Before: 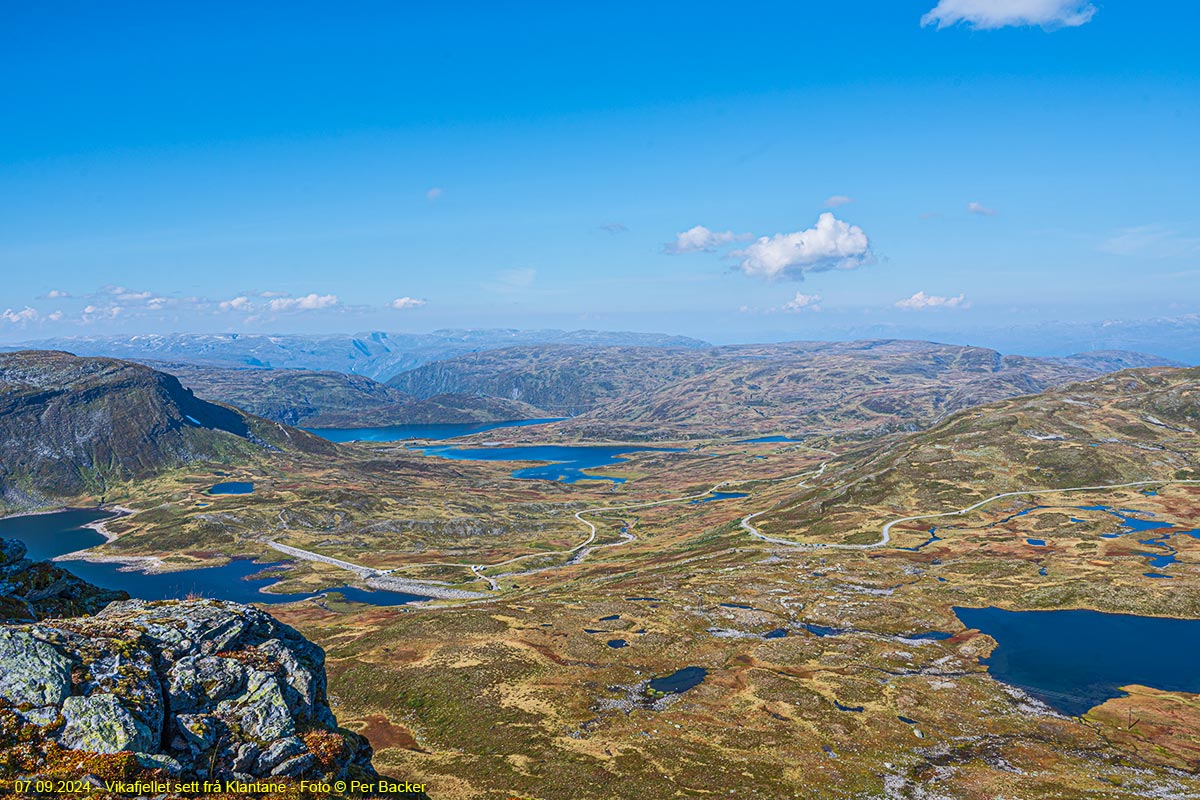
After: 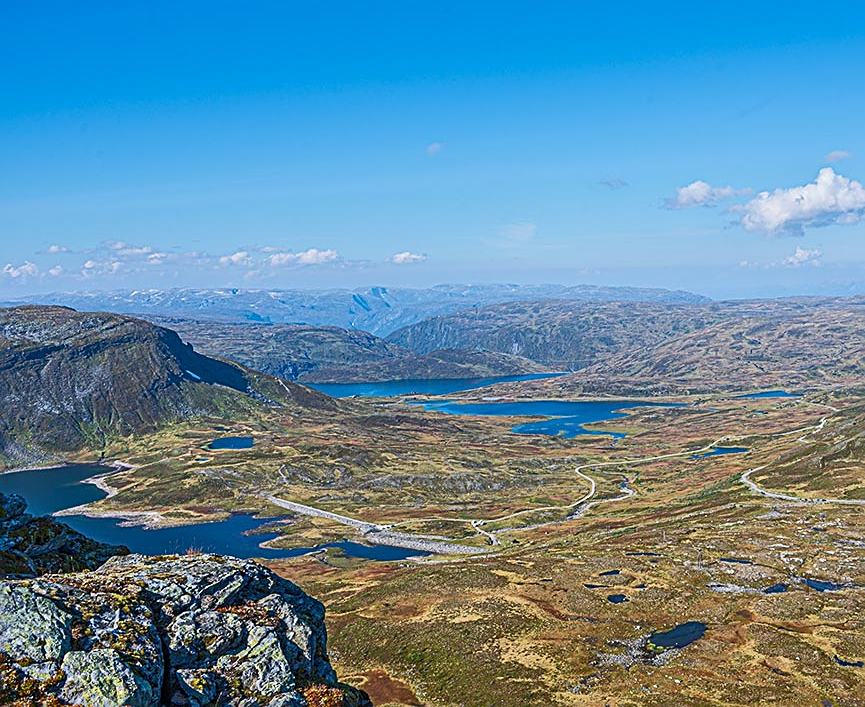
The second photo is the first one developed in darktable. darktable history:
sharpen: on, module defaults
crop: top 5.746%, right 27.875%, bottom 5.756%
